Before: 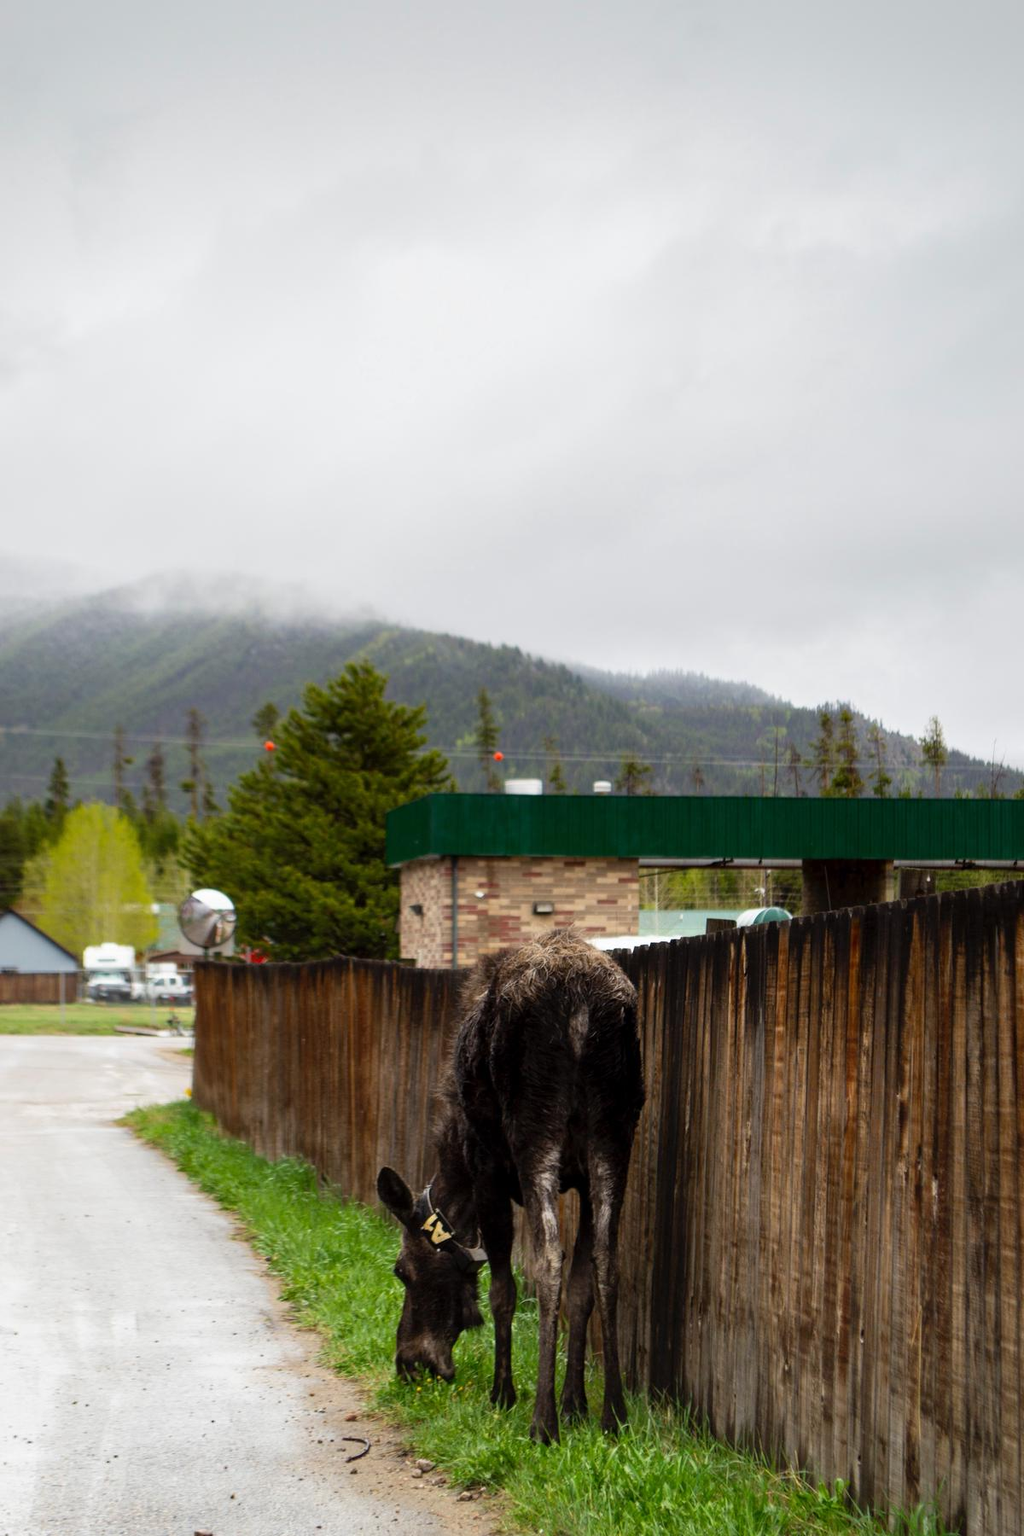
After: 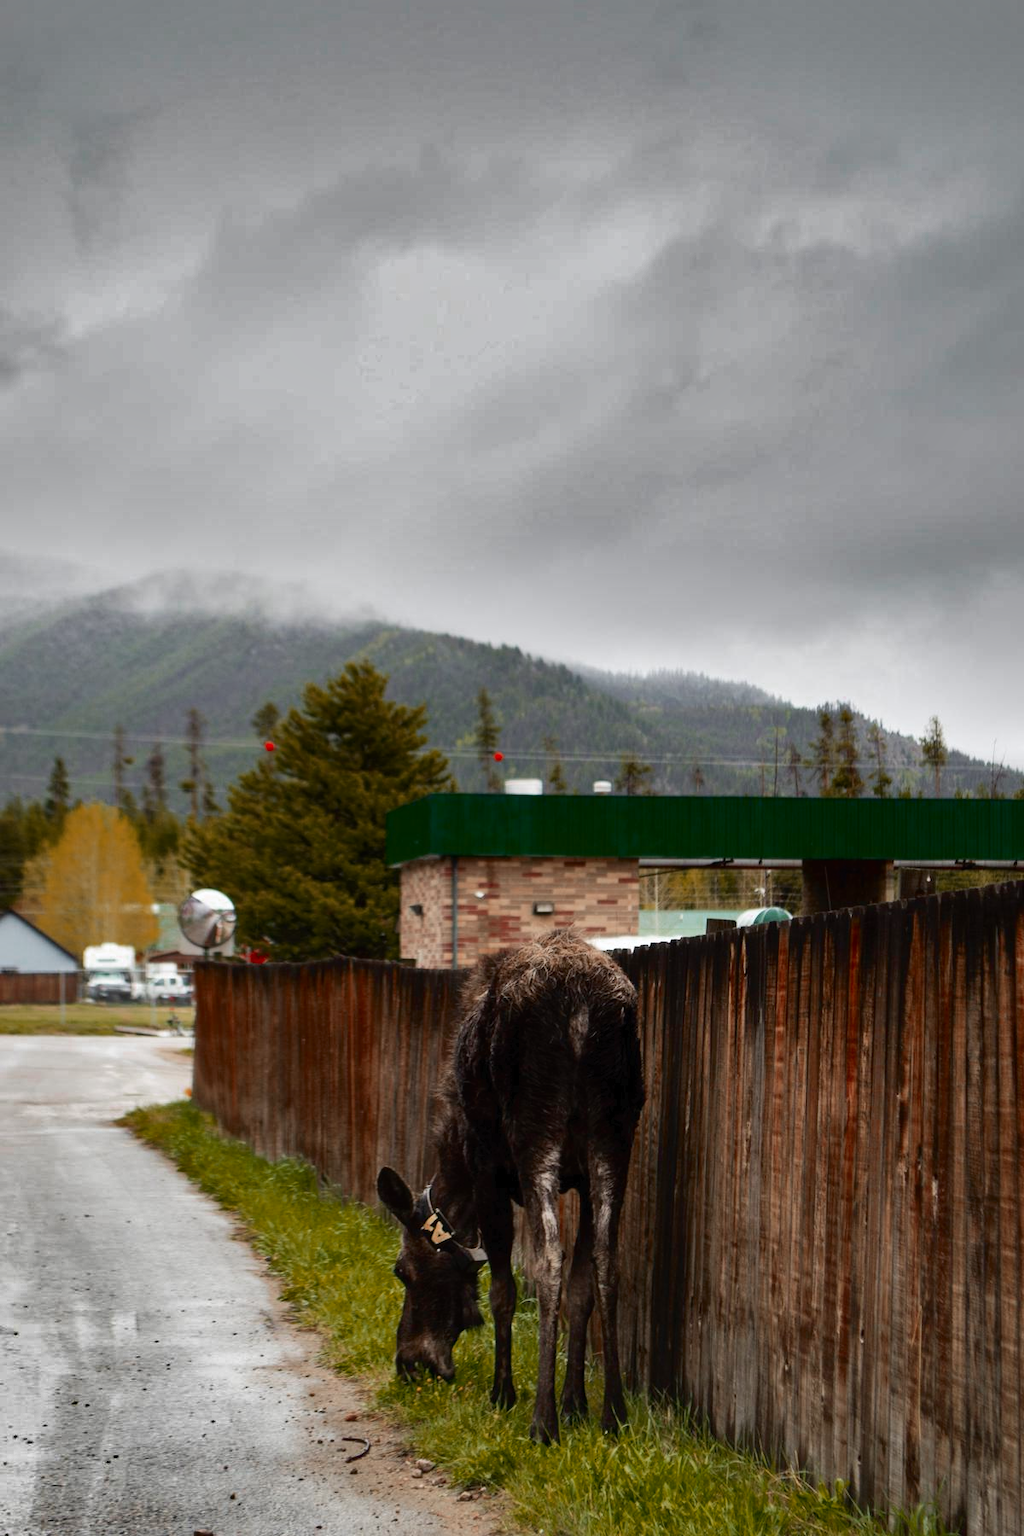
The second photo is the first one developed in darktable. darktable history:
color zones: curves: ch0 [(0, 0.299) (0.25, 0.383) (0.456, 0.352) (0.736, 0.571)]; ch1 [(0, 0.63) (0.151, 0.568) (0.254, 0.416) (0.47, 0.558) (0.732, 0.37) (0.909, 0.492)]; ch2 [(0.004, 0.604) (0.158, 0.443) (0.257, 0.403) (0.761, 0.468)]
shadows and highlights: shadows 20.74, highlights -80.83, soften with gaussian
tone curve: curves: ch0 [(0, 0) (0.003, 0.013) (0.011, 0.016) (0.025, 0.023) (0.044, 0.036) (0.069, 0.051) (0.1, 0.076) (0.136, 0.107) (0.177, 0.145) (0.224, 0.186) (0.277, 0.246) (0.335, 0.311) (0.399, 0.378) (0.468, 0.462) (0.543, 0.548) (0.623, 0.636) (0.709, 0.728) (0.801, 0.816) (0.898, 0.9) (1, 1)], color space Lab, independent channels
